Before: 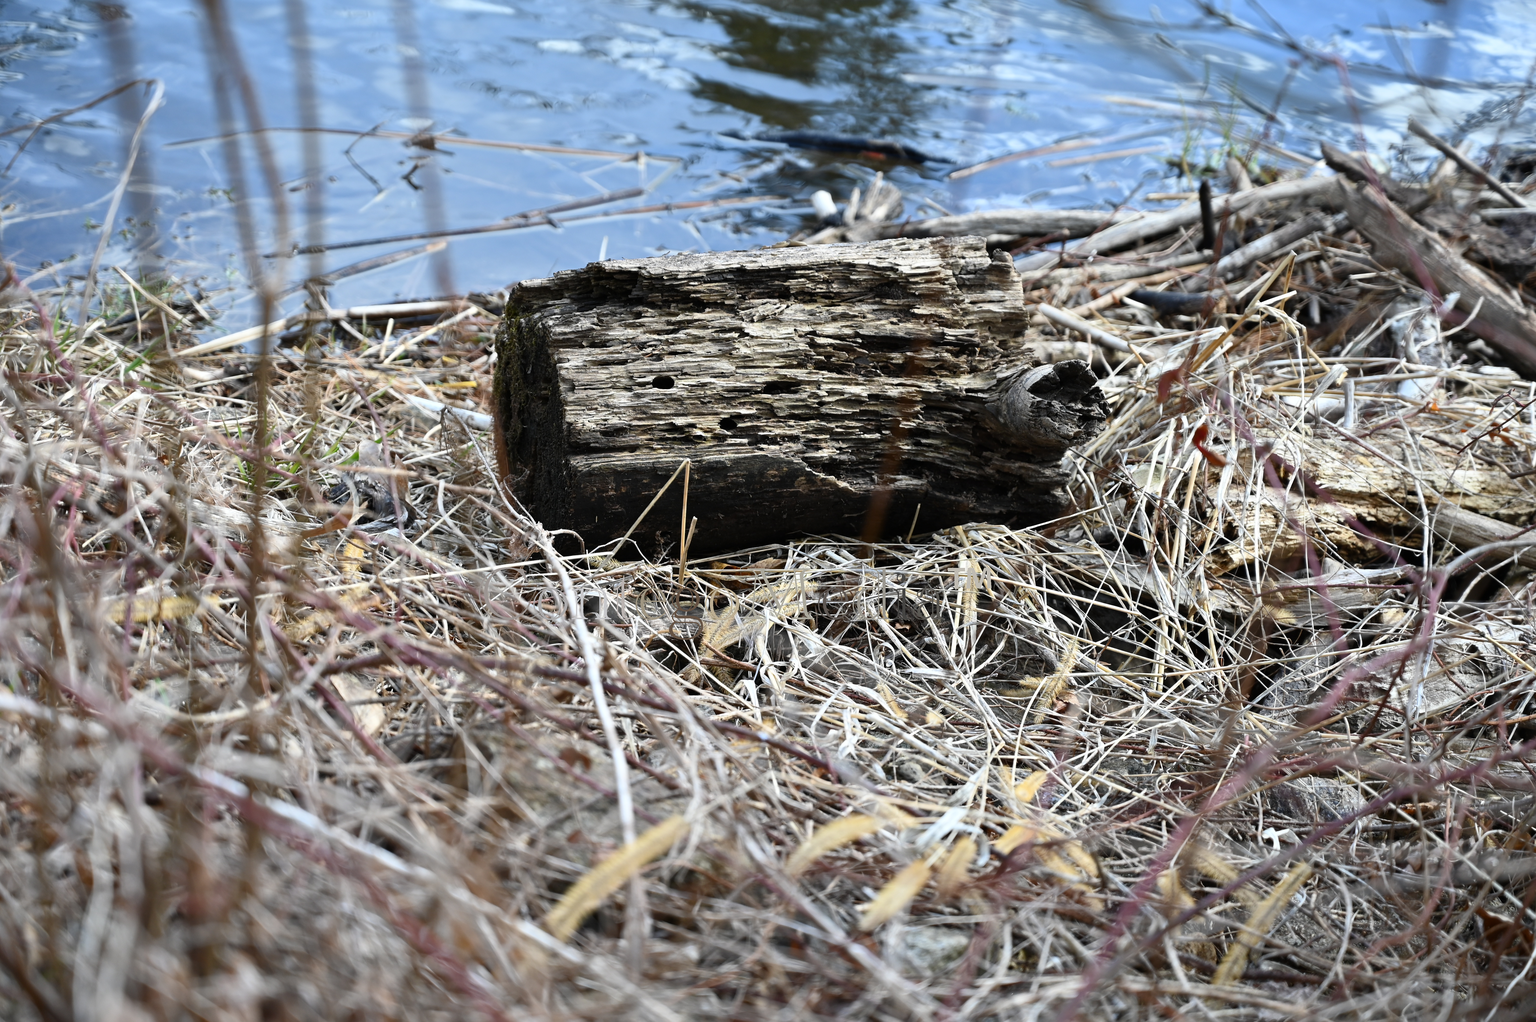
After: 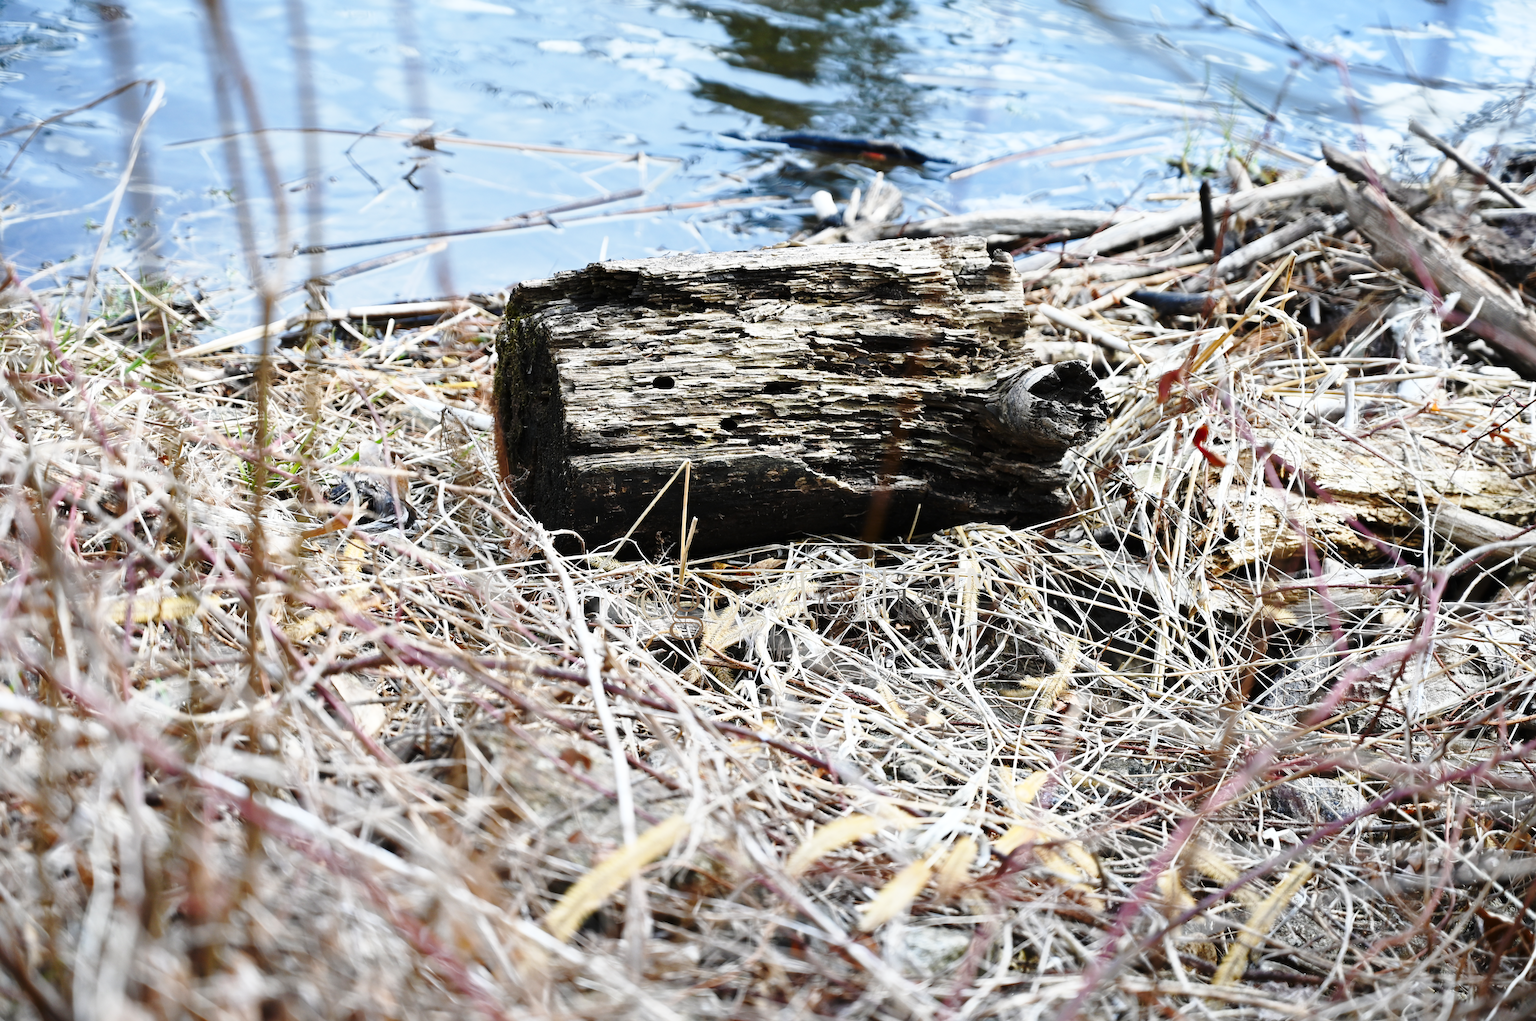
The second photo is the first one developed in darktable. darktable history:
base curve: curves: ch0 [(0, 0) (0.028, 0.03) (0.121, 0.232) (0.46, 0.748) (0.859, 0.968) (1, 1)], preserve colors none
white balance: emerald 1
